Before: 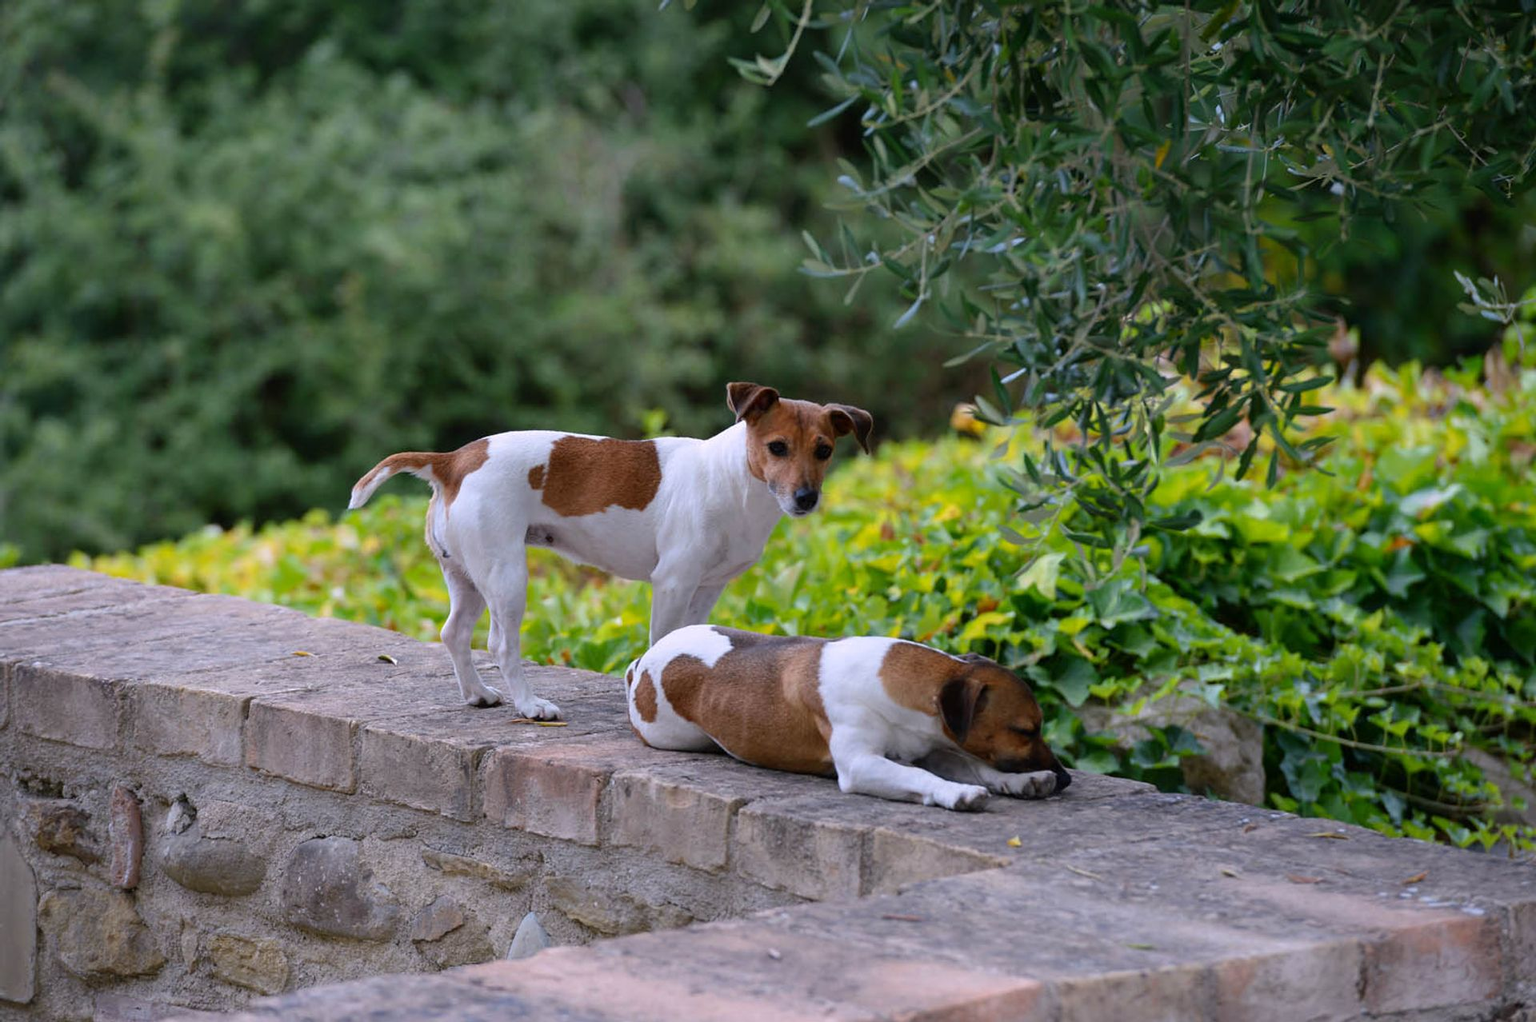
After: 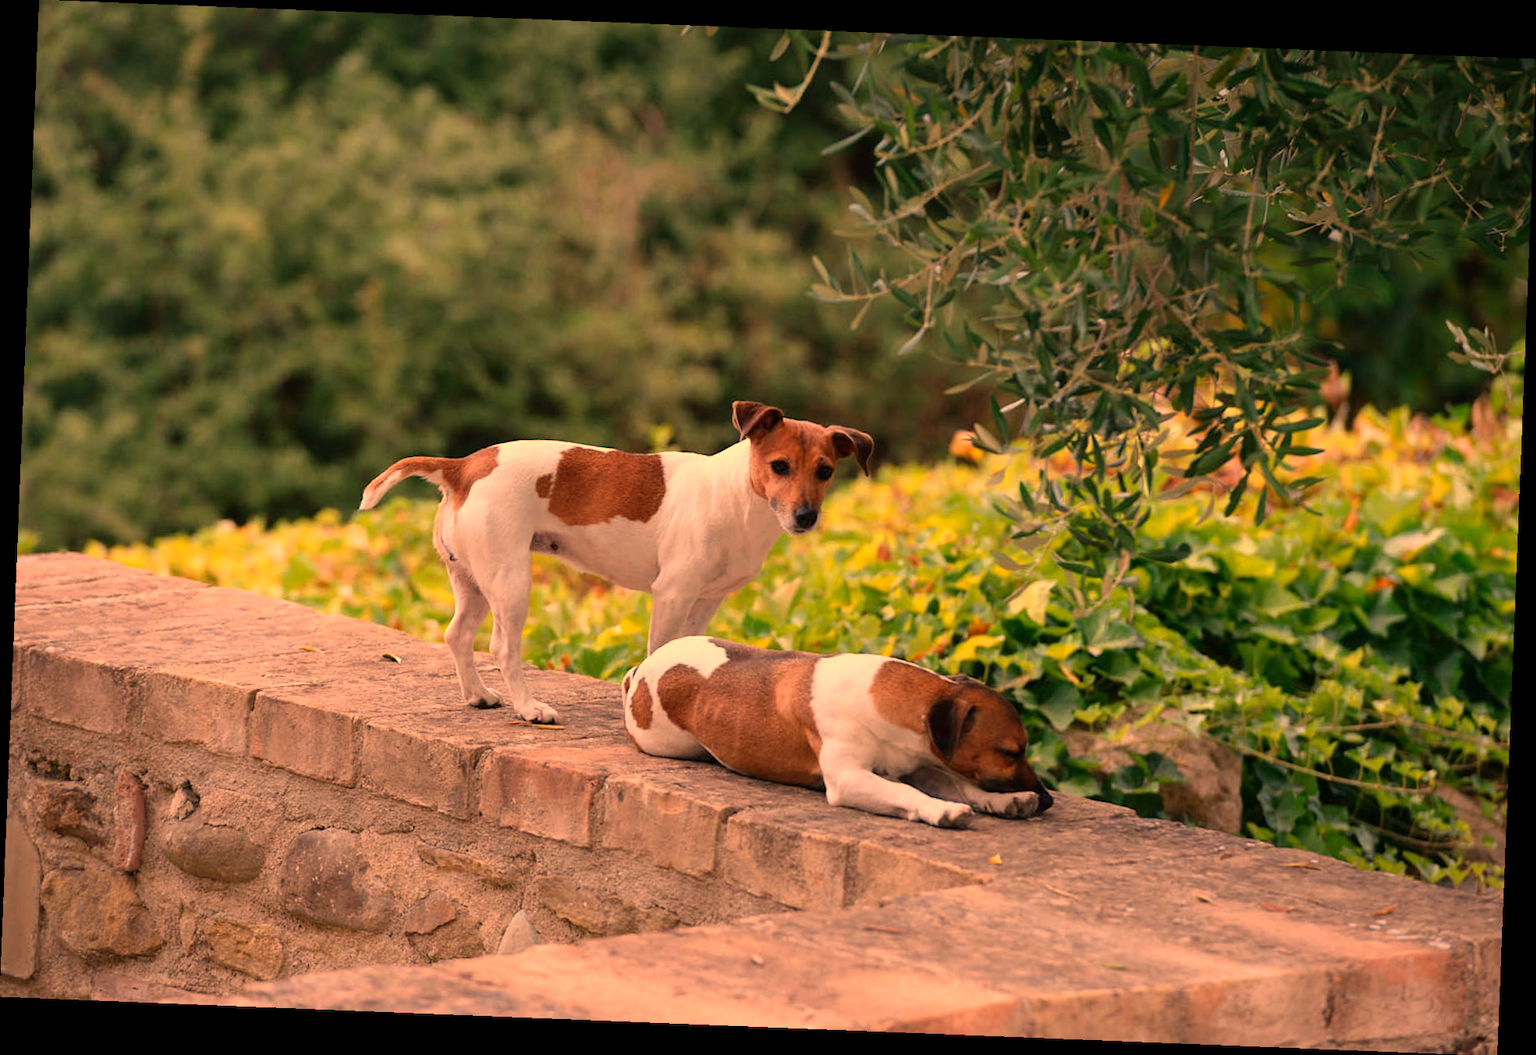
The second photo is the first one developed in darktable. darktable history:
white balance: red 1.467, blue 0.684
rotate and perspective: rotation 2.27°, automatic cropping off
